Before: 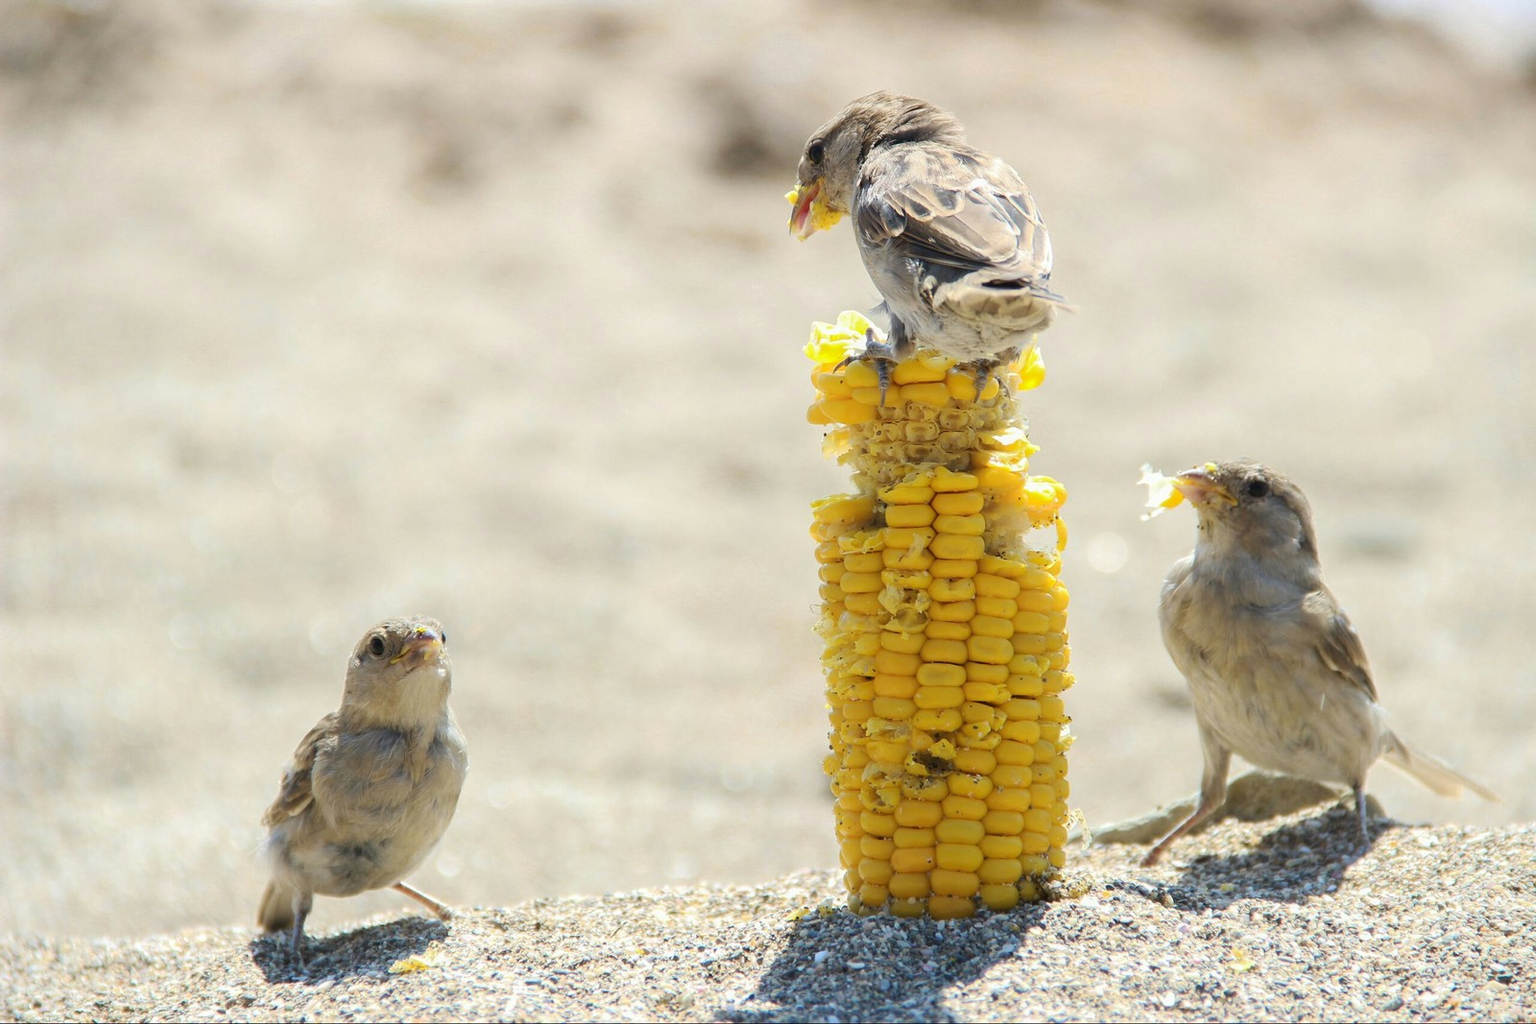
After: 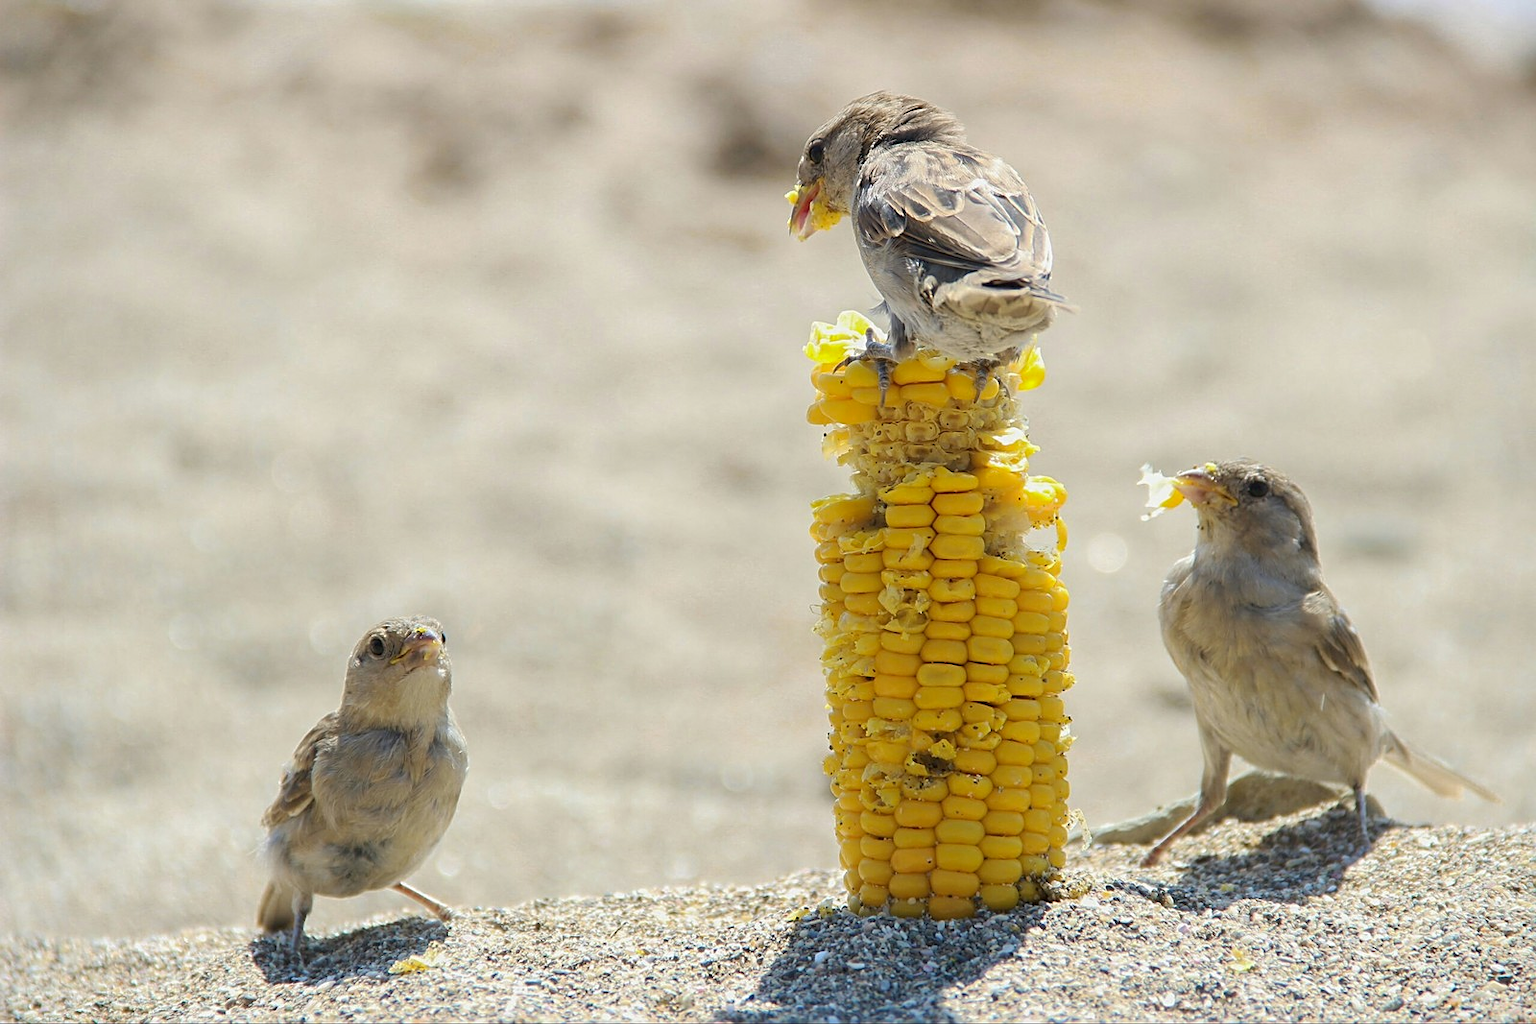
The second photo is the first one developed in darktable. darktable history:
sharpen: on, module defaults
shadows and highlights: shadows 25.84, white point adjustment -3.19, highlights -30.13, highlights color adjustment 0.398%
